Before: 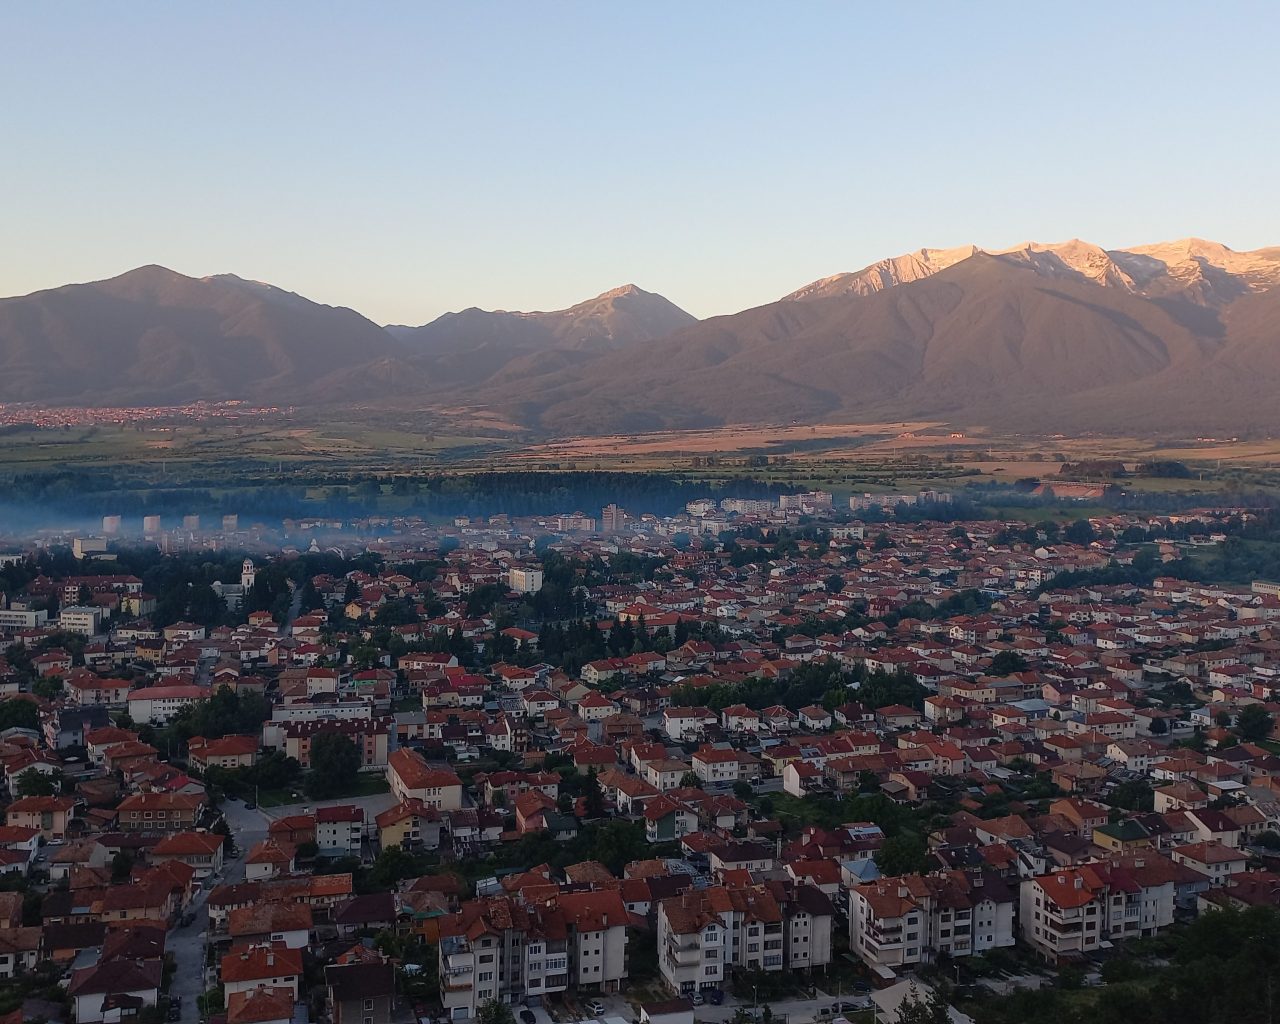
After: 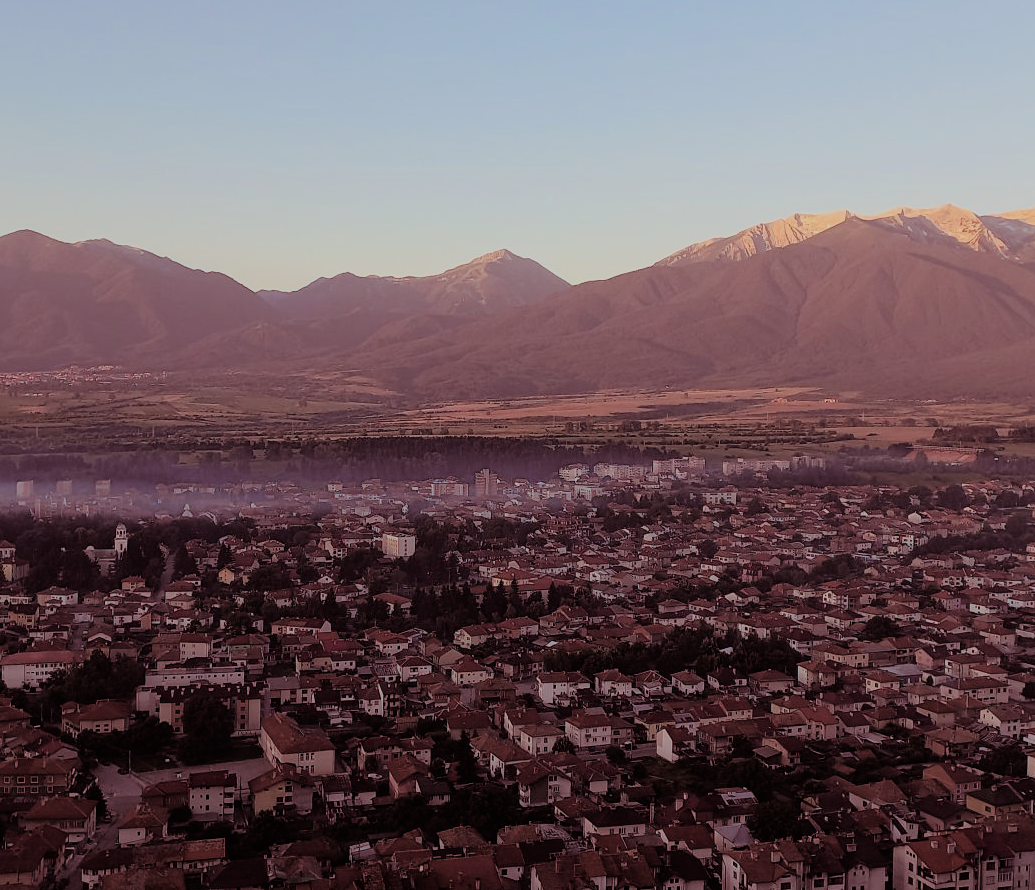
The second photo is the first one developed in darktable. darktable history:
exposure: exposure -0.04 EV, compensate highlight preservation false
filmic rgb: black relative exposure -7.48 EV, white relative exposure 4.83 EV, hardness 3.4, color science v6 (2022)
crop: left 9.929%, top 3.475%, right 9.188%, bottom 9.529%
split-toning: on, module defaults
